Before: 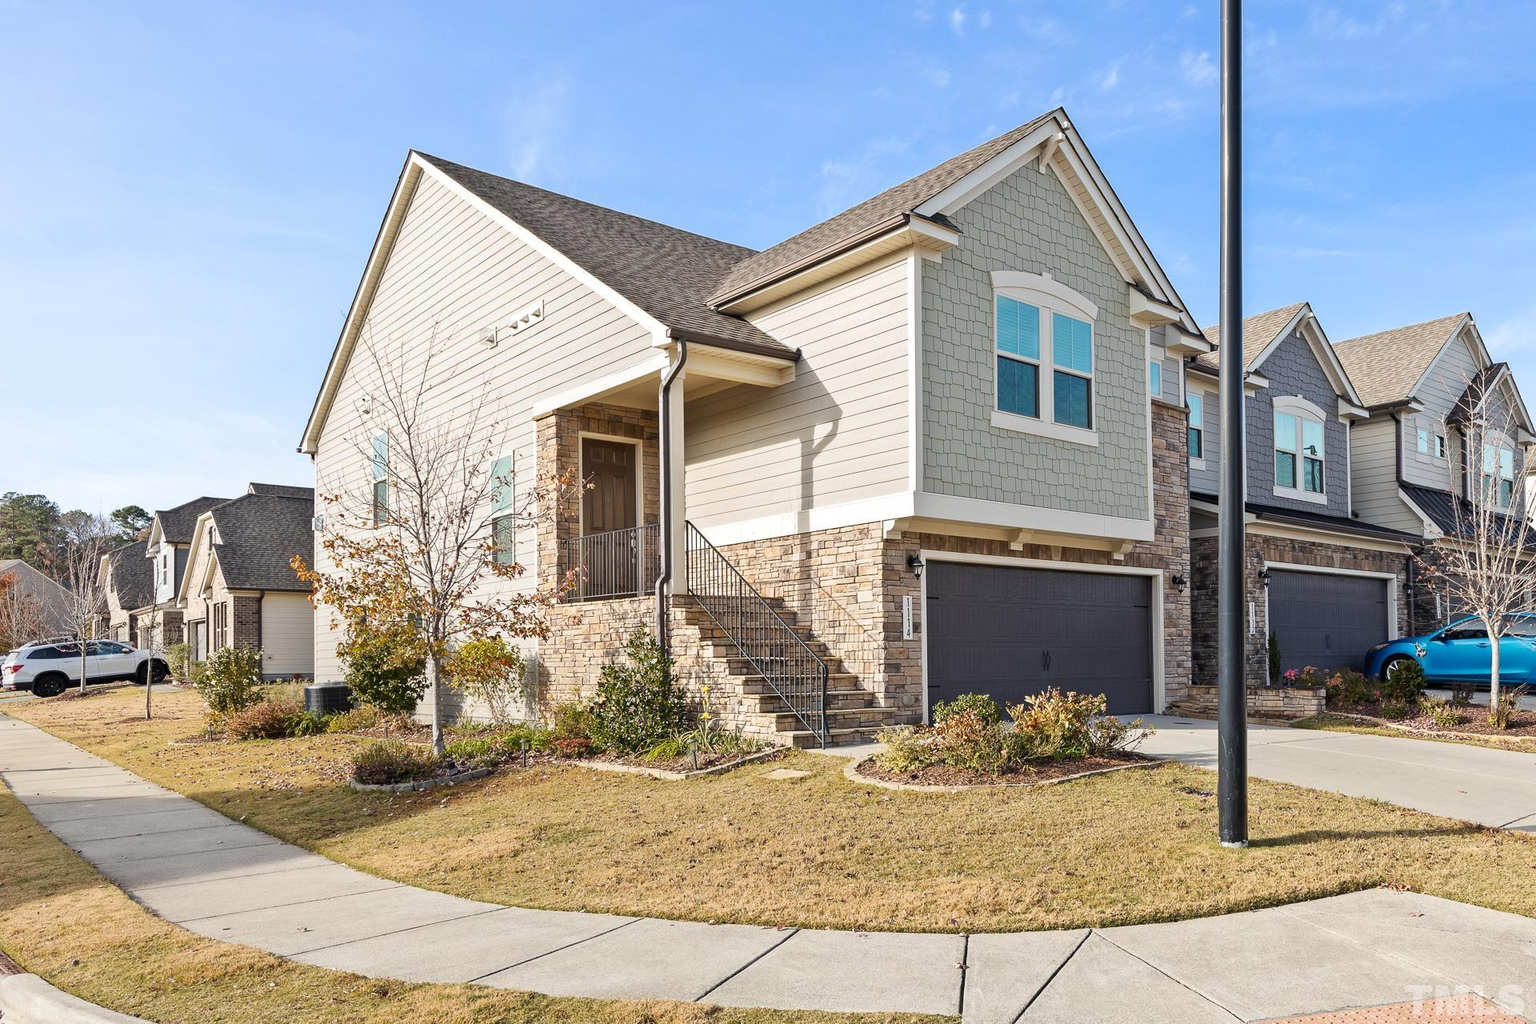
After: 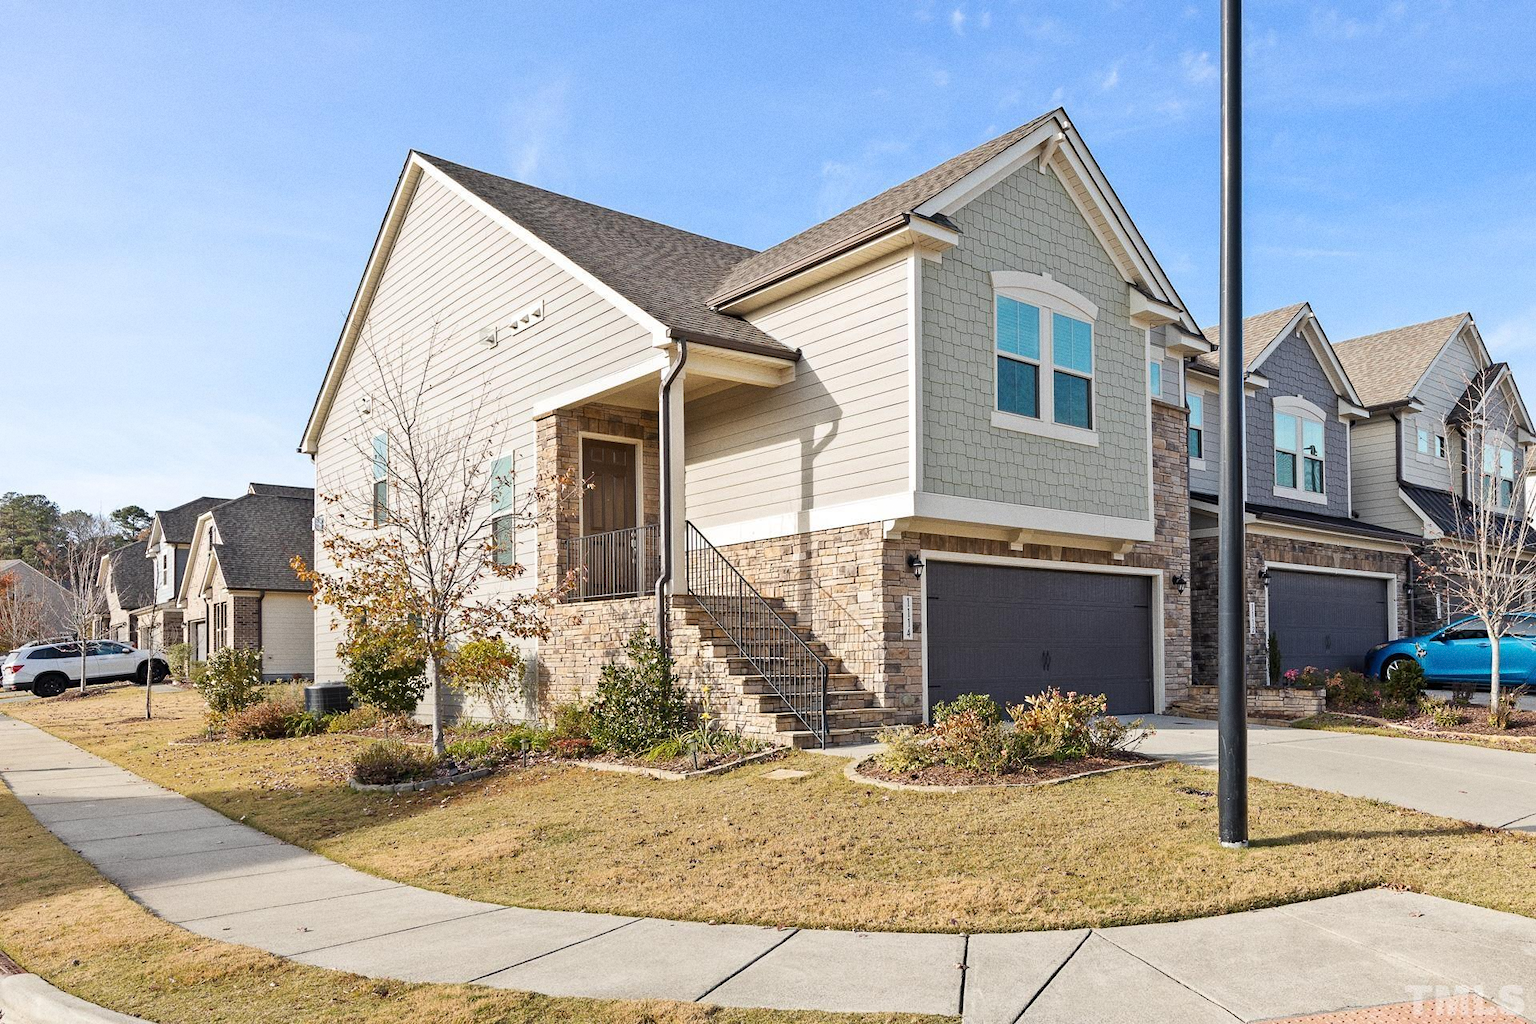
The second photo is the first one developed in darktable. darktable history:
sharpen: radius 5.325, amount 0.312, threshold 26.433
grain: coarseness 7.08 ISO, strength 21.67%, mid-tones bias 59.58%
